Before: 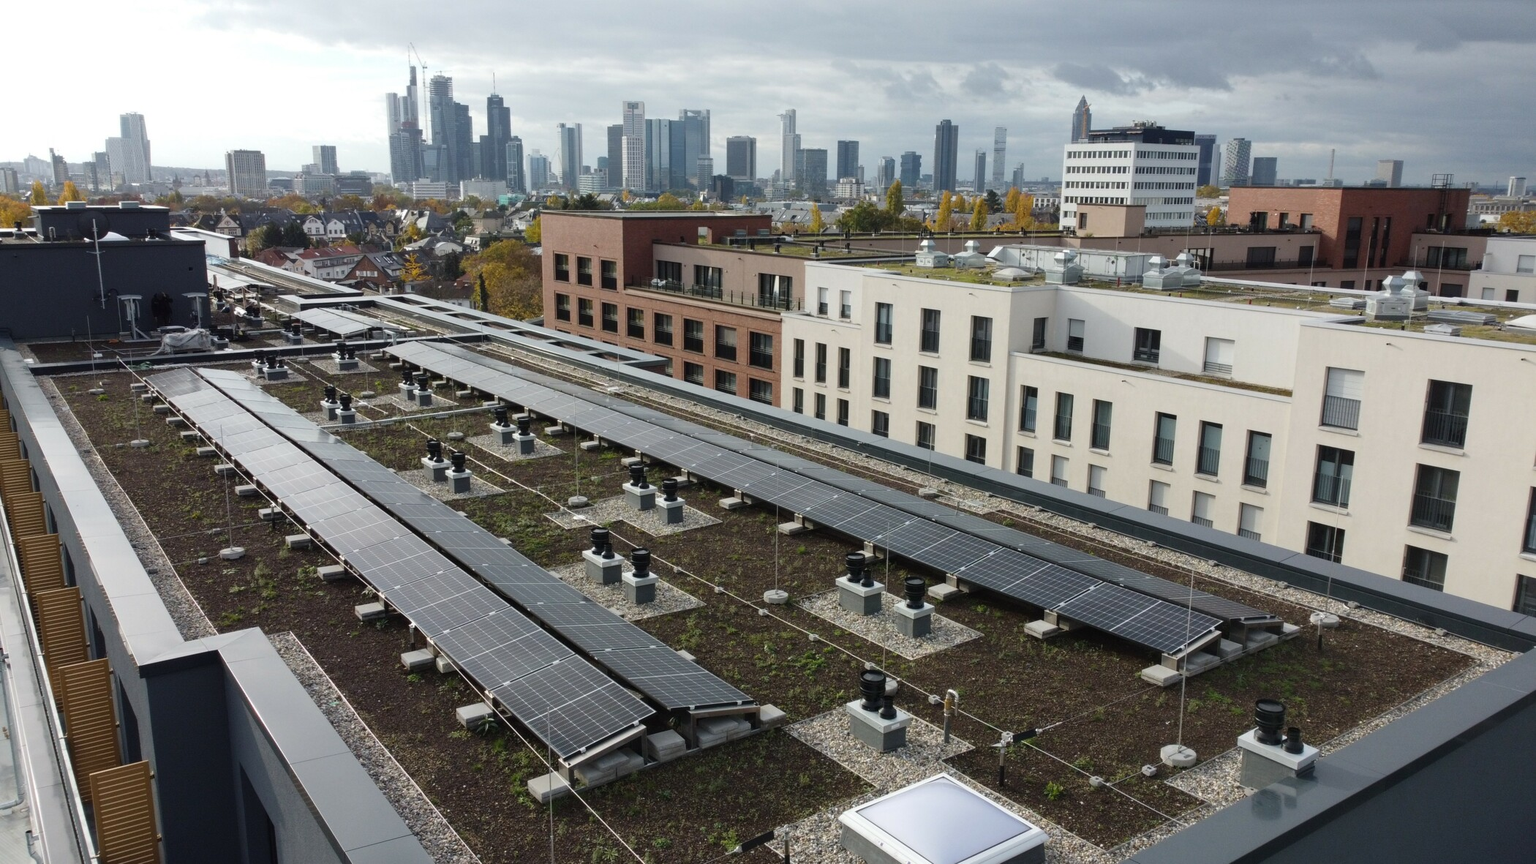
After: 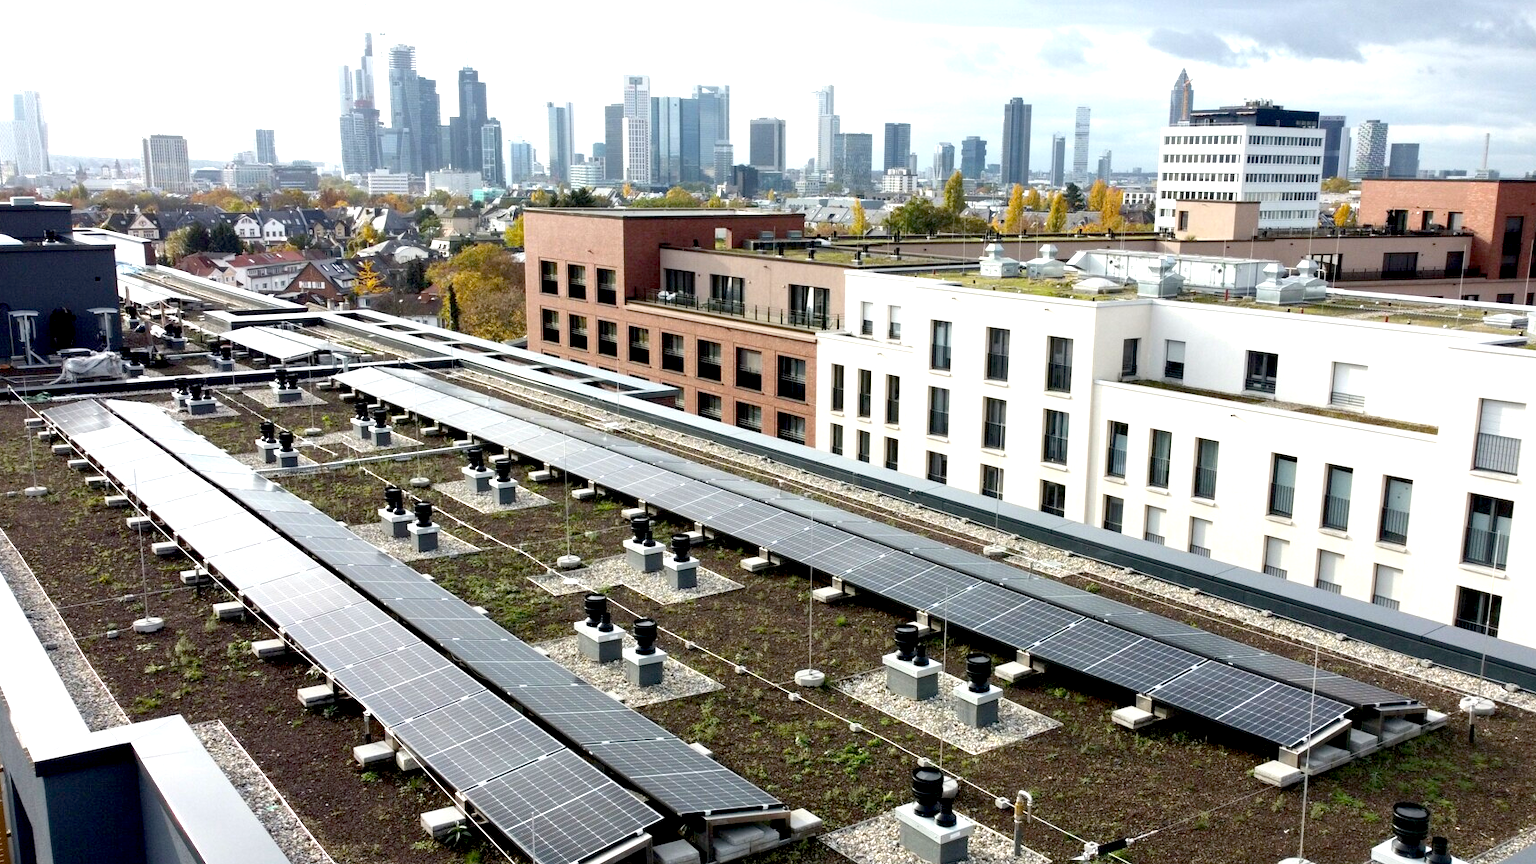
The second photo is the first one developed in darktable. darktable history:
crop and rotate: left 7.196%, top 4.574%, right 10.605%, bottom 13.178%
exposure: black level correction 0.011, exposure 1.088 EV, compensate exposure bias true, compensate highlight preservation false
